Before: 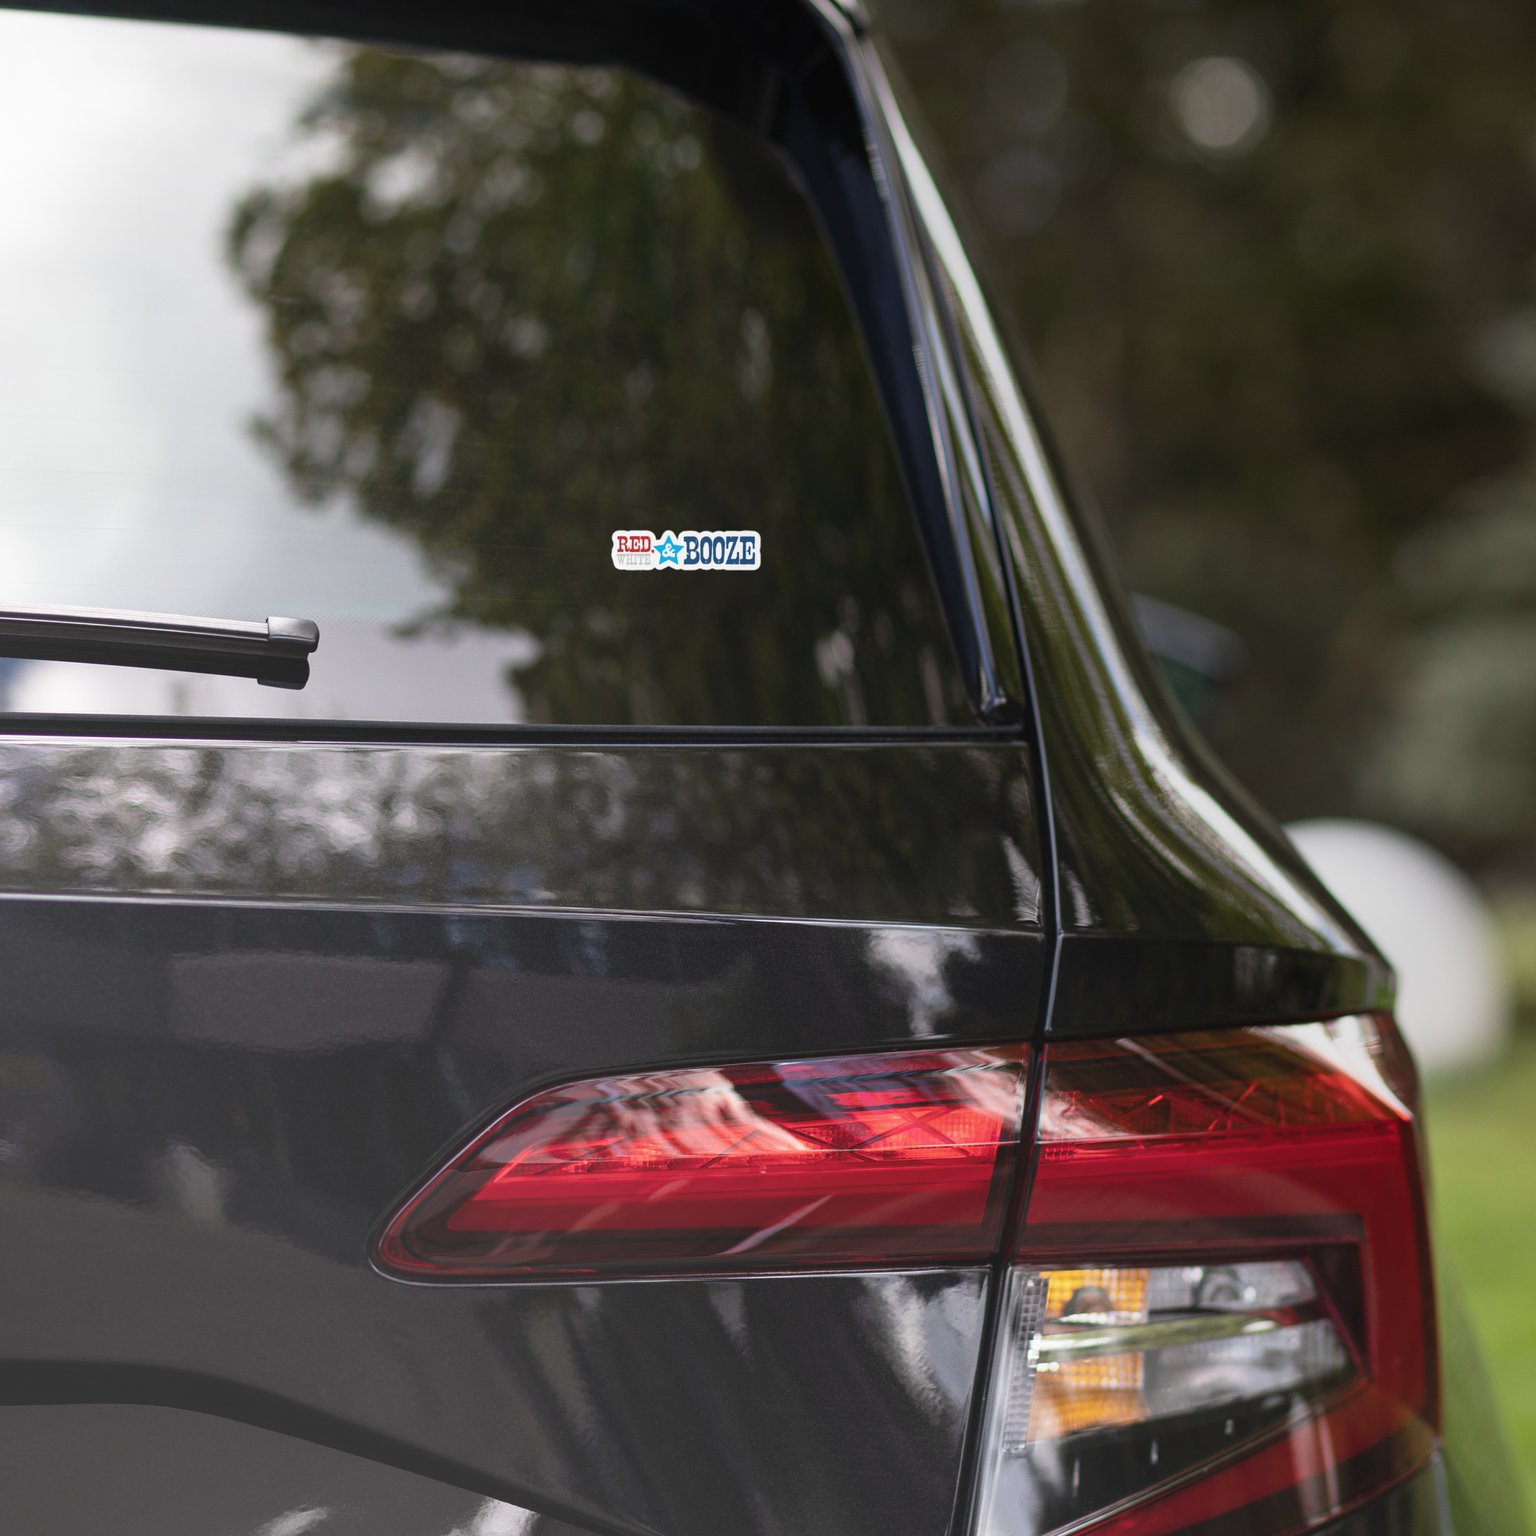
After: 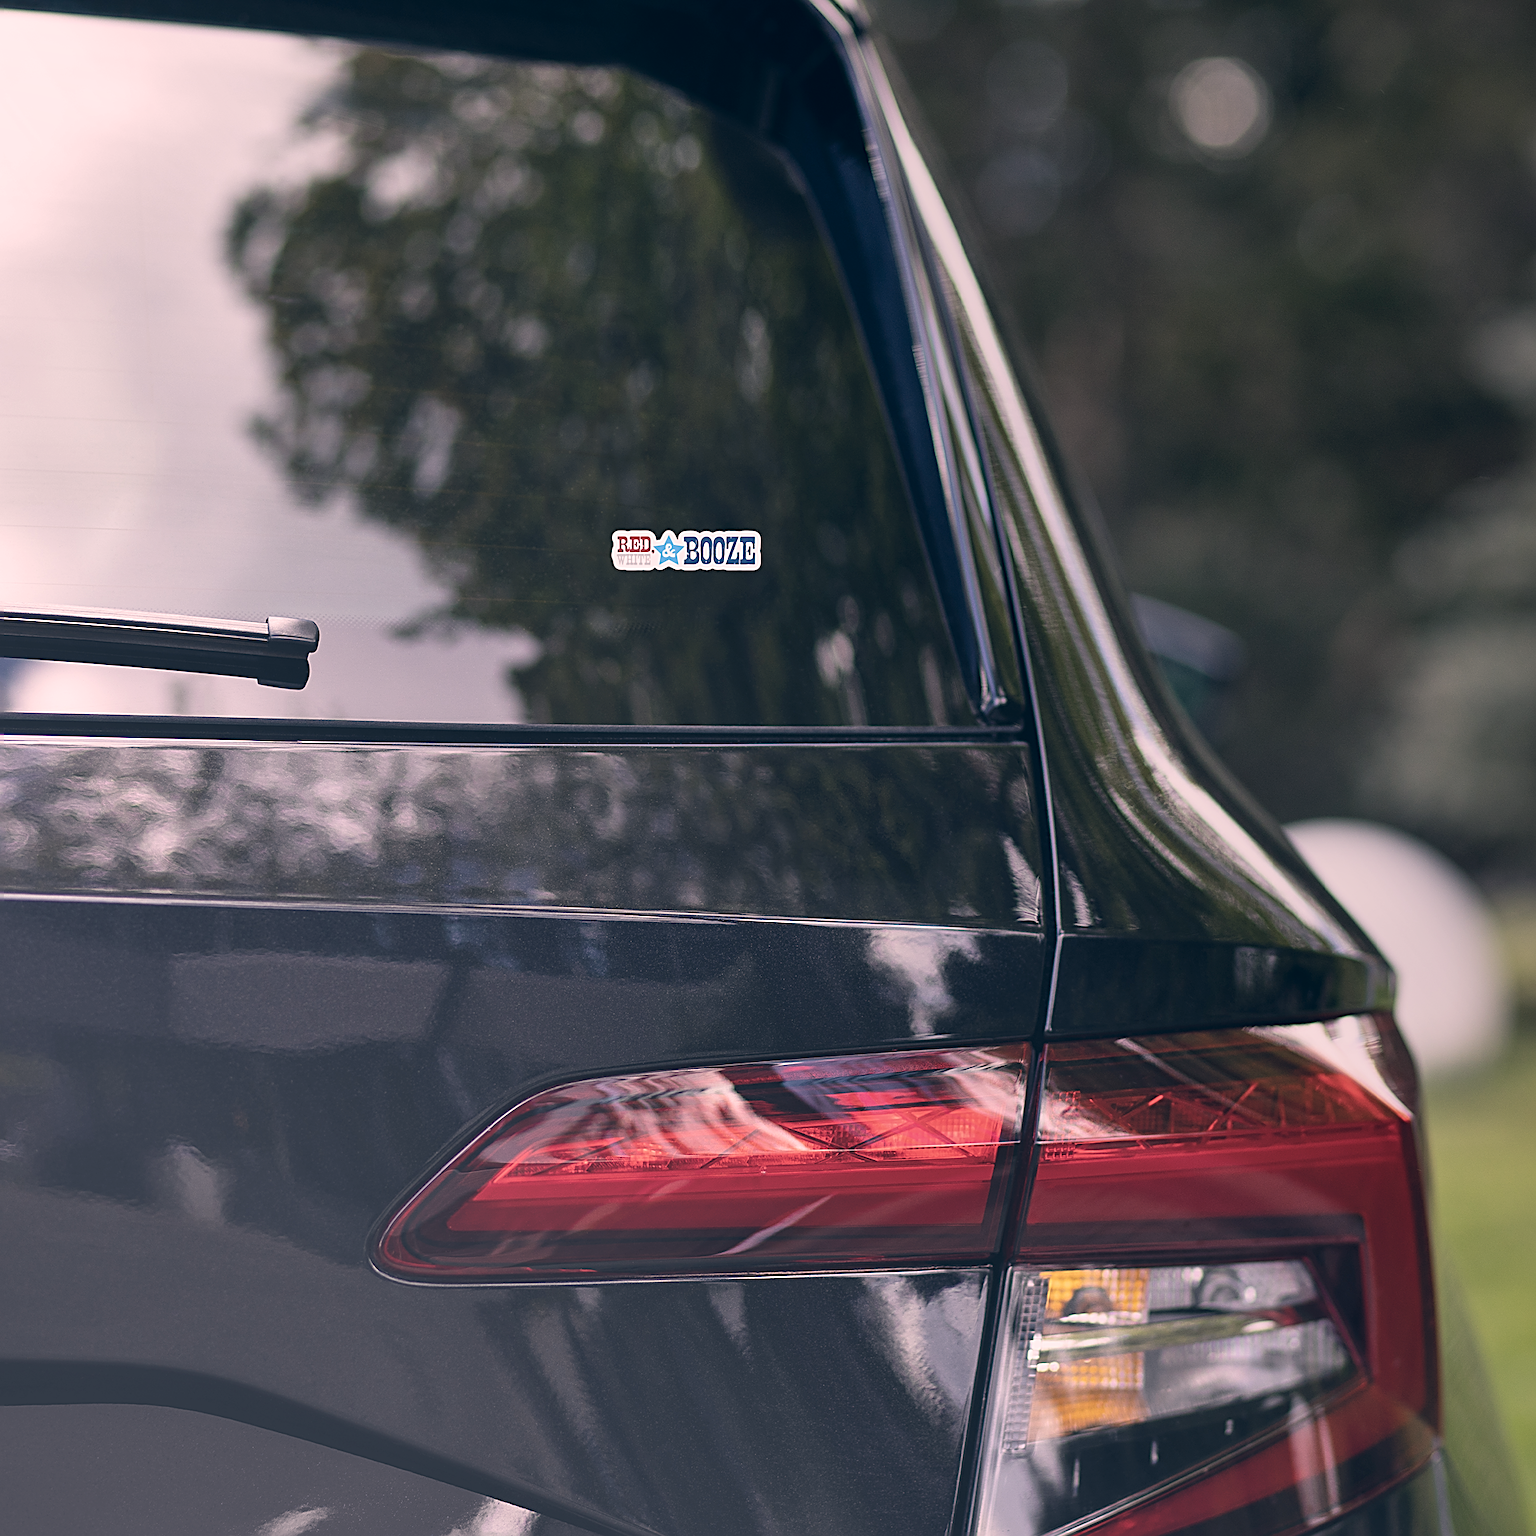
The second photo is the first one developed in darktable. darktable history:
shadows and highlights: shadows 43.61, white point adjustment -1.38, soften with gaussian
color correction: highlights a* 14.46, highlights b* 5.66, shadows a* -6.25, shadows b* -15.4, saturation 0.839
sharpen: amount 0.989
